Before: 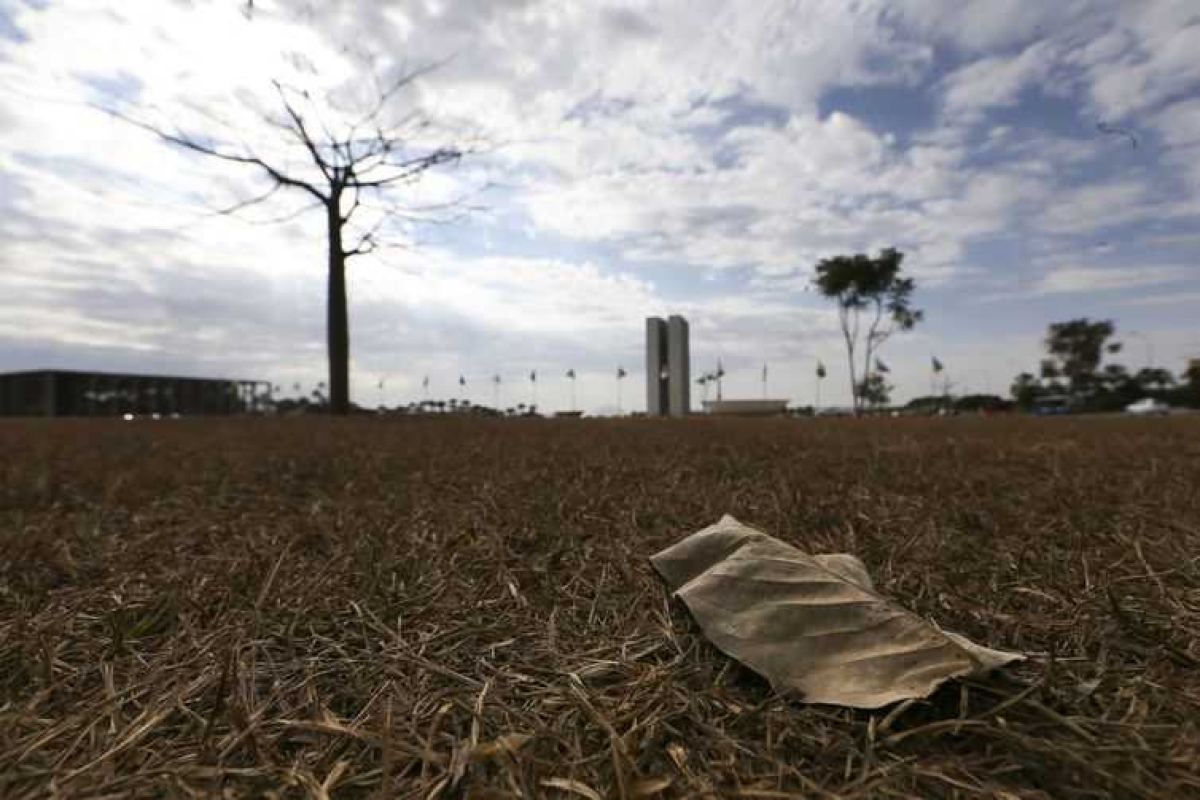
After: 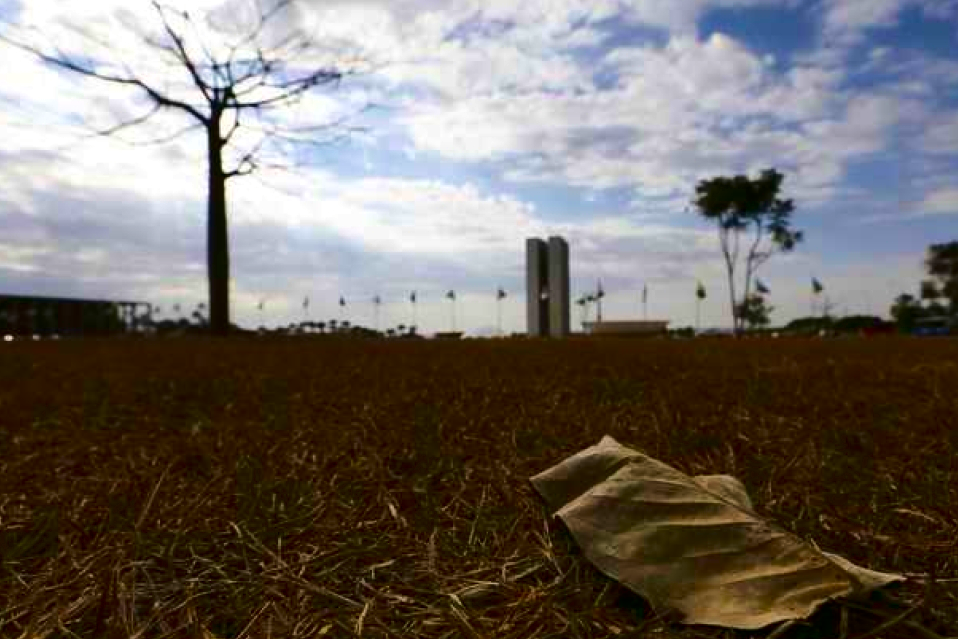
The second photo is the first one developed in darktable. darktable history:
crop and rotate: left 10.071%, top 10.071%, right 10.02%, bottom 10.02%
contrast brightness saturation: contrast 0.1, brightness -0.26, saturation 0.14
velvia: on, module defaults
color balance rgb: perceptual saturation grading › global saturation 25%, perceptual brilliance grading › mid-tones 10%, perceptual brilliance grading › shadows 15%, global vibrance 20%
